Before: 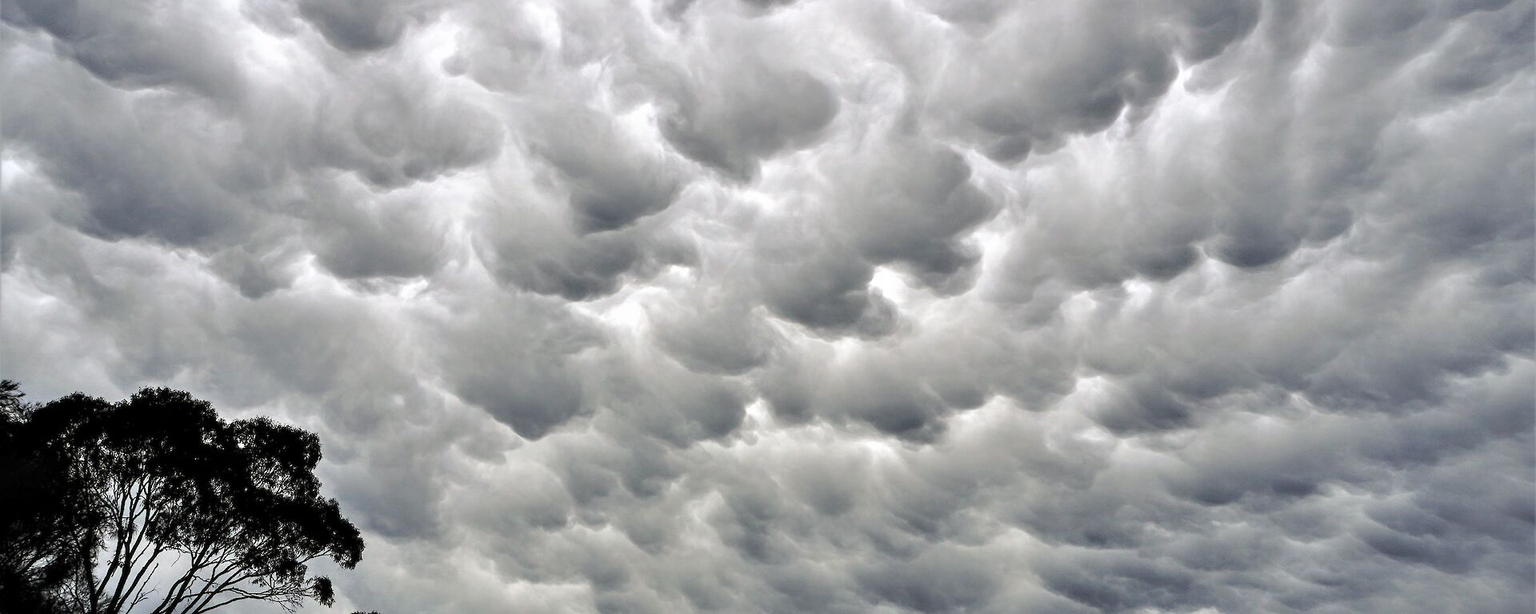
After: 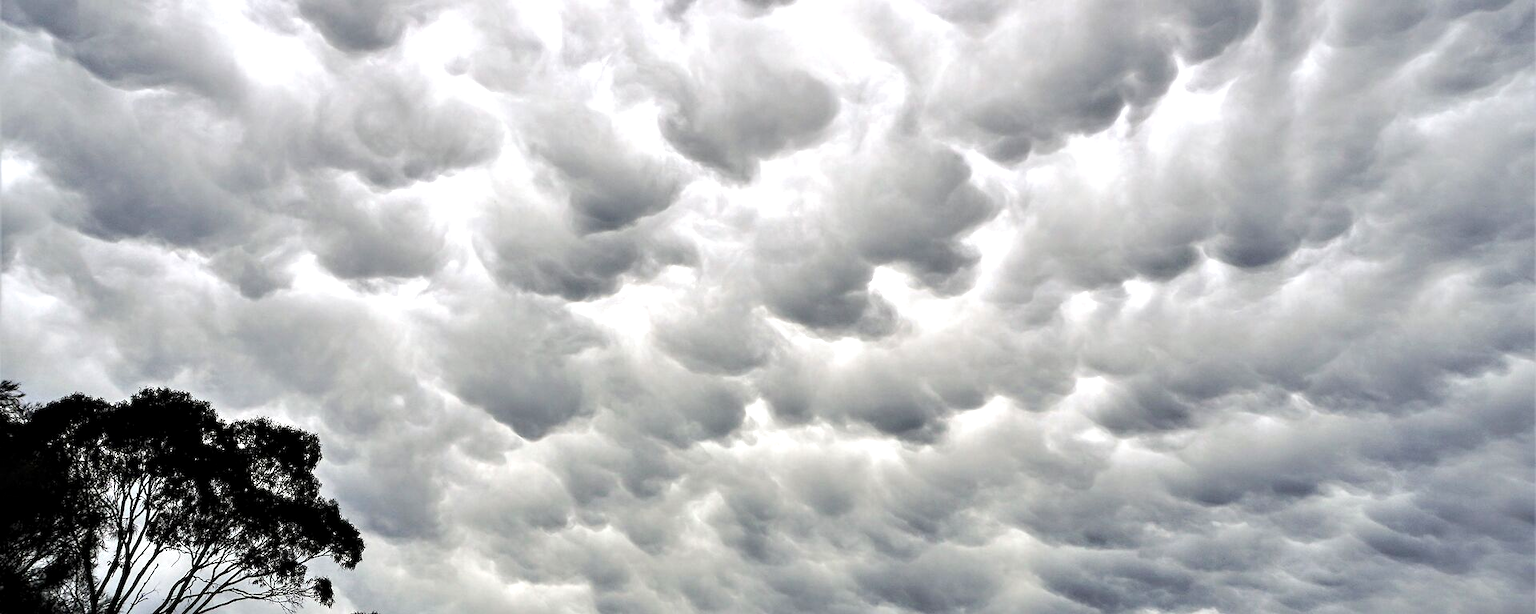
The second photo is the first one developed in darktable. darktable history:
exposure: black level correction 0.001, exposure 0.499 EV
